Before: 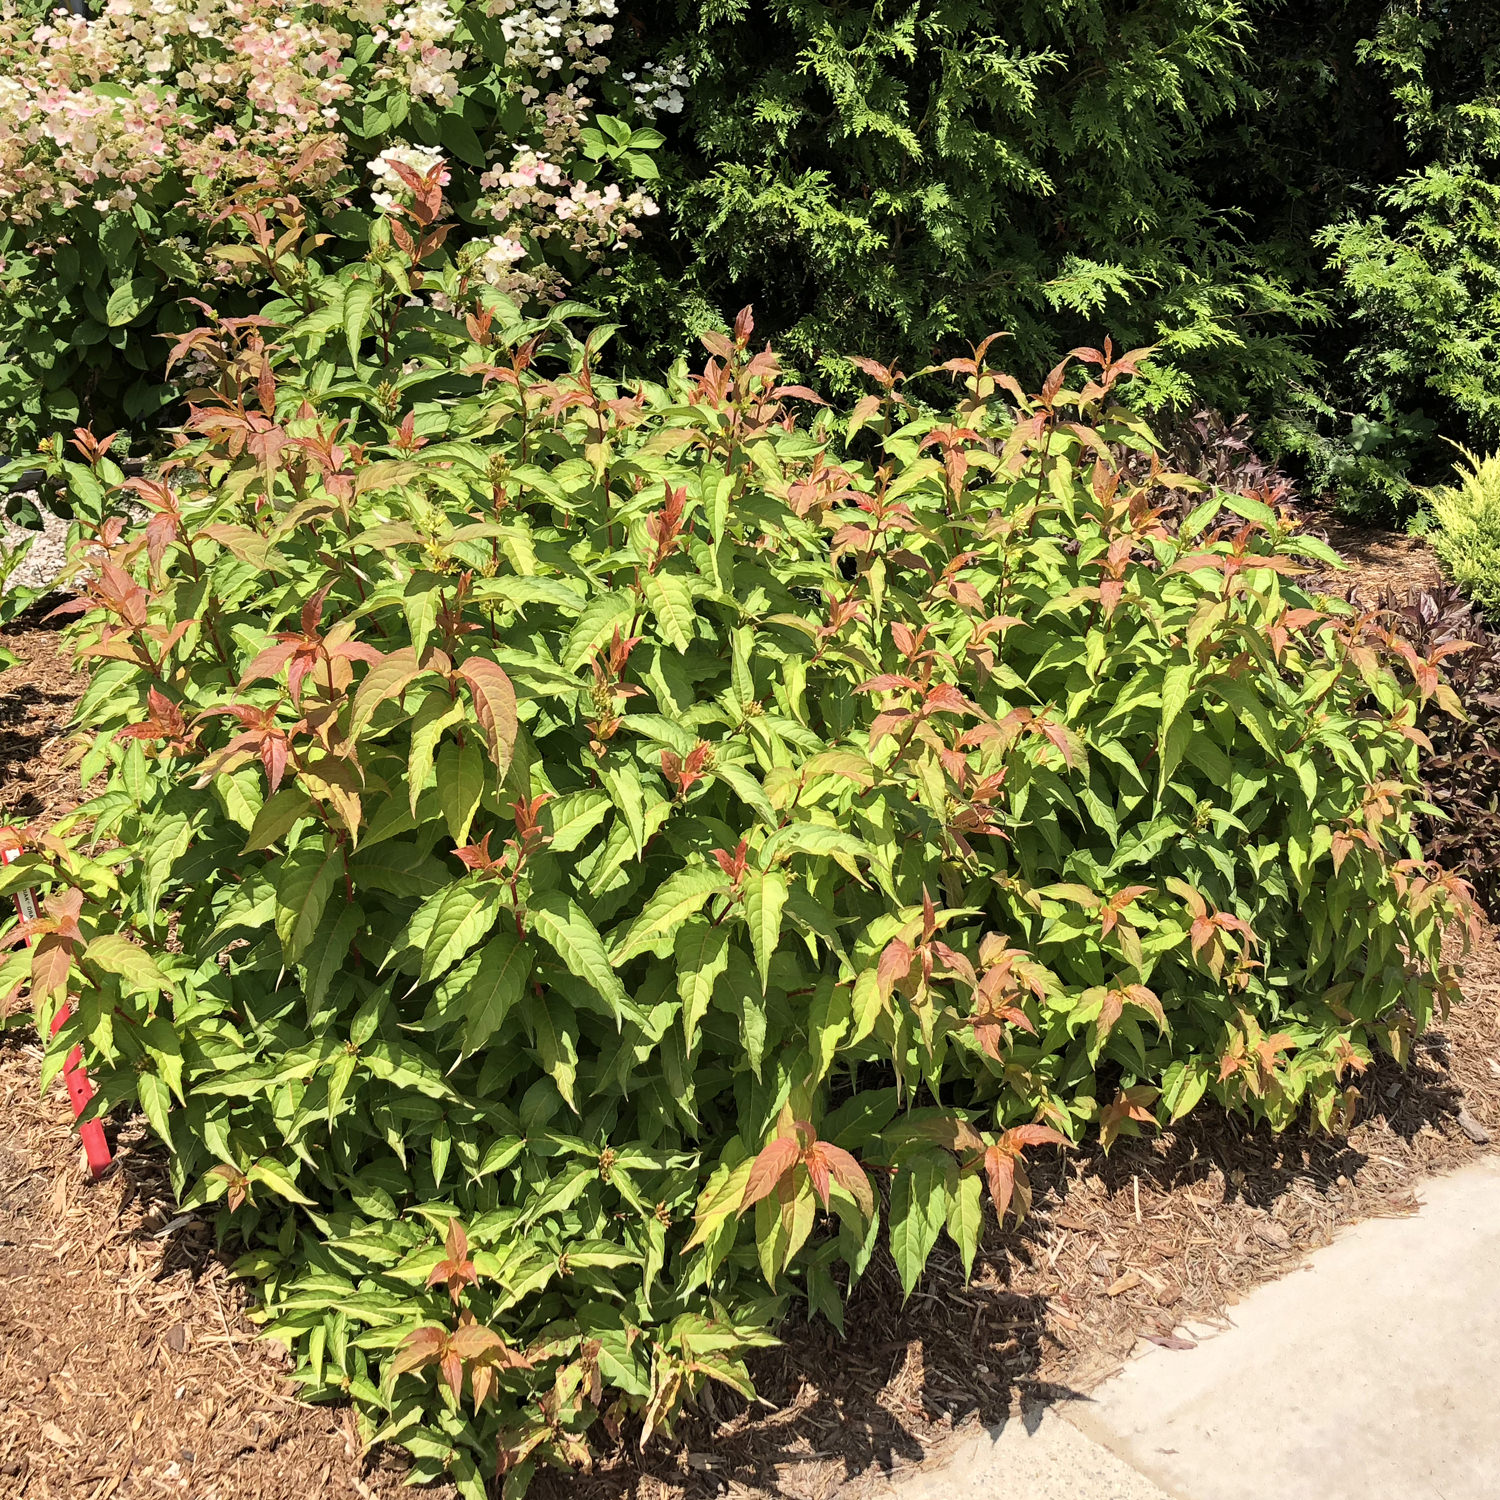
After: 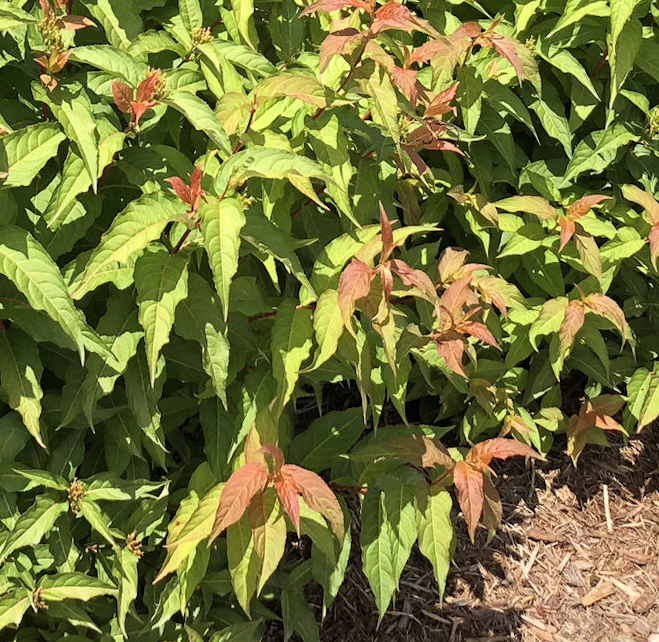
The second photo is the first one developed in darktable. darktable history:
crop: left 37.221%, top 45.169%, right 20.63%, bottom 13.777%
rotate and perspective: rotation -2.56°, automatic cropping off
